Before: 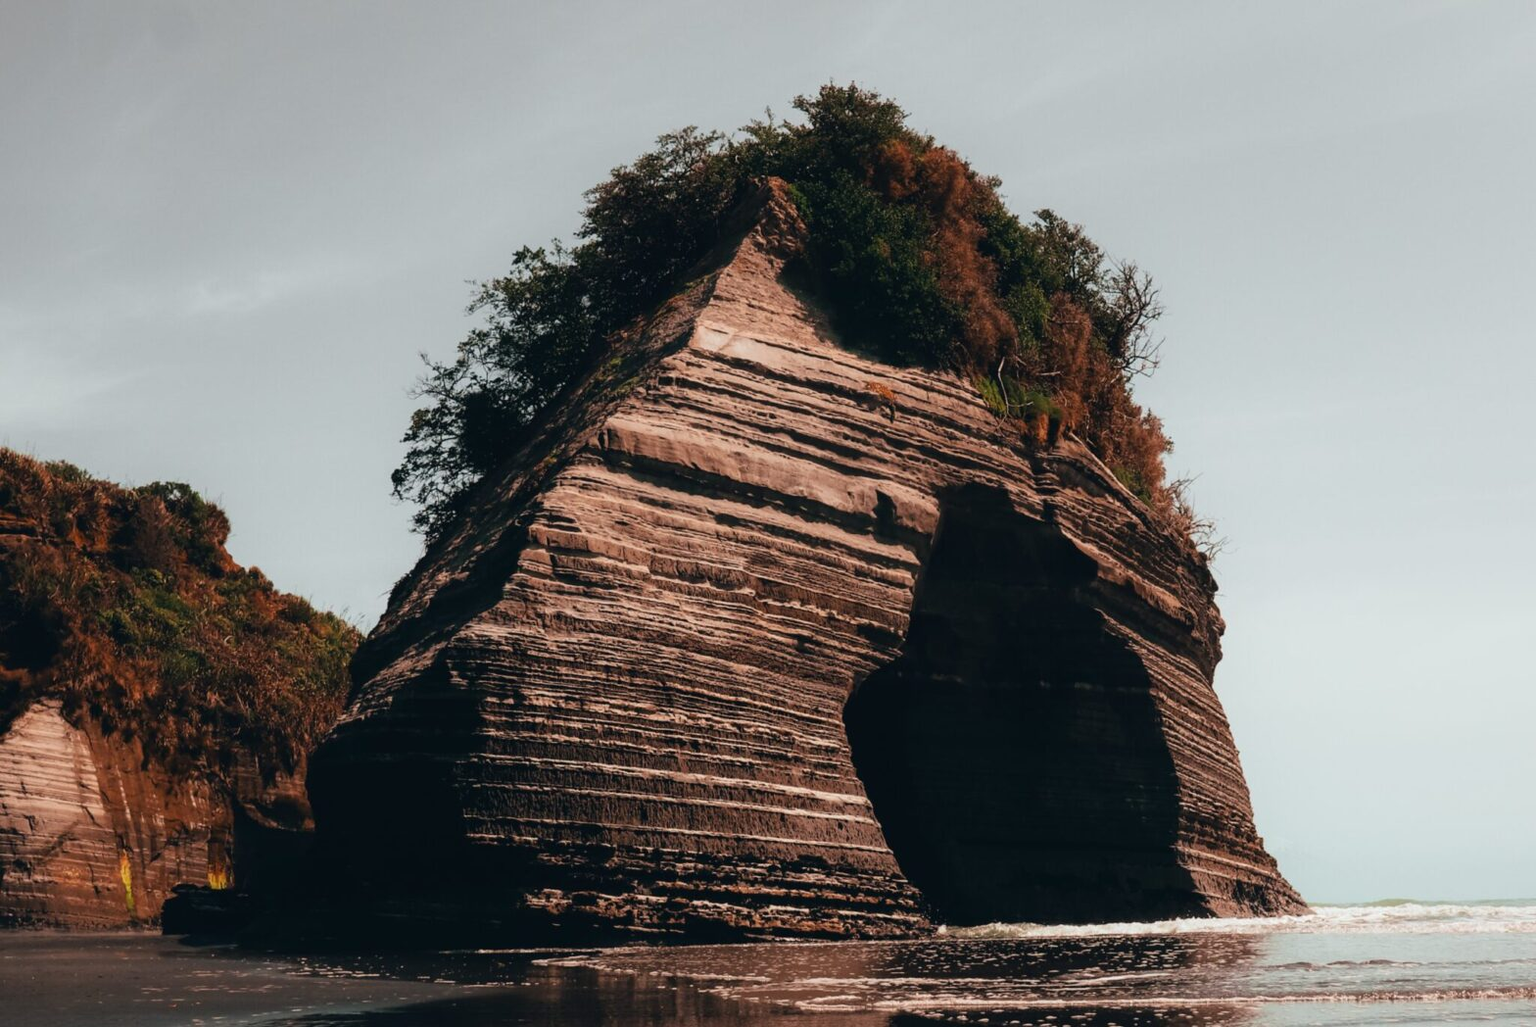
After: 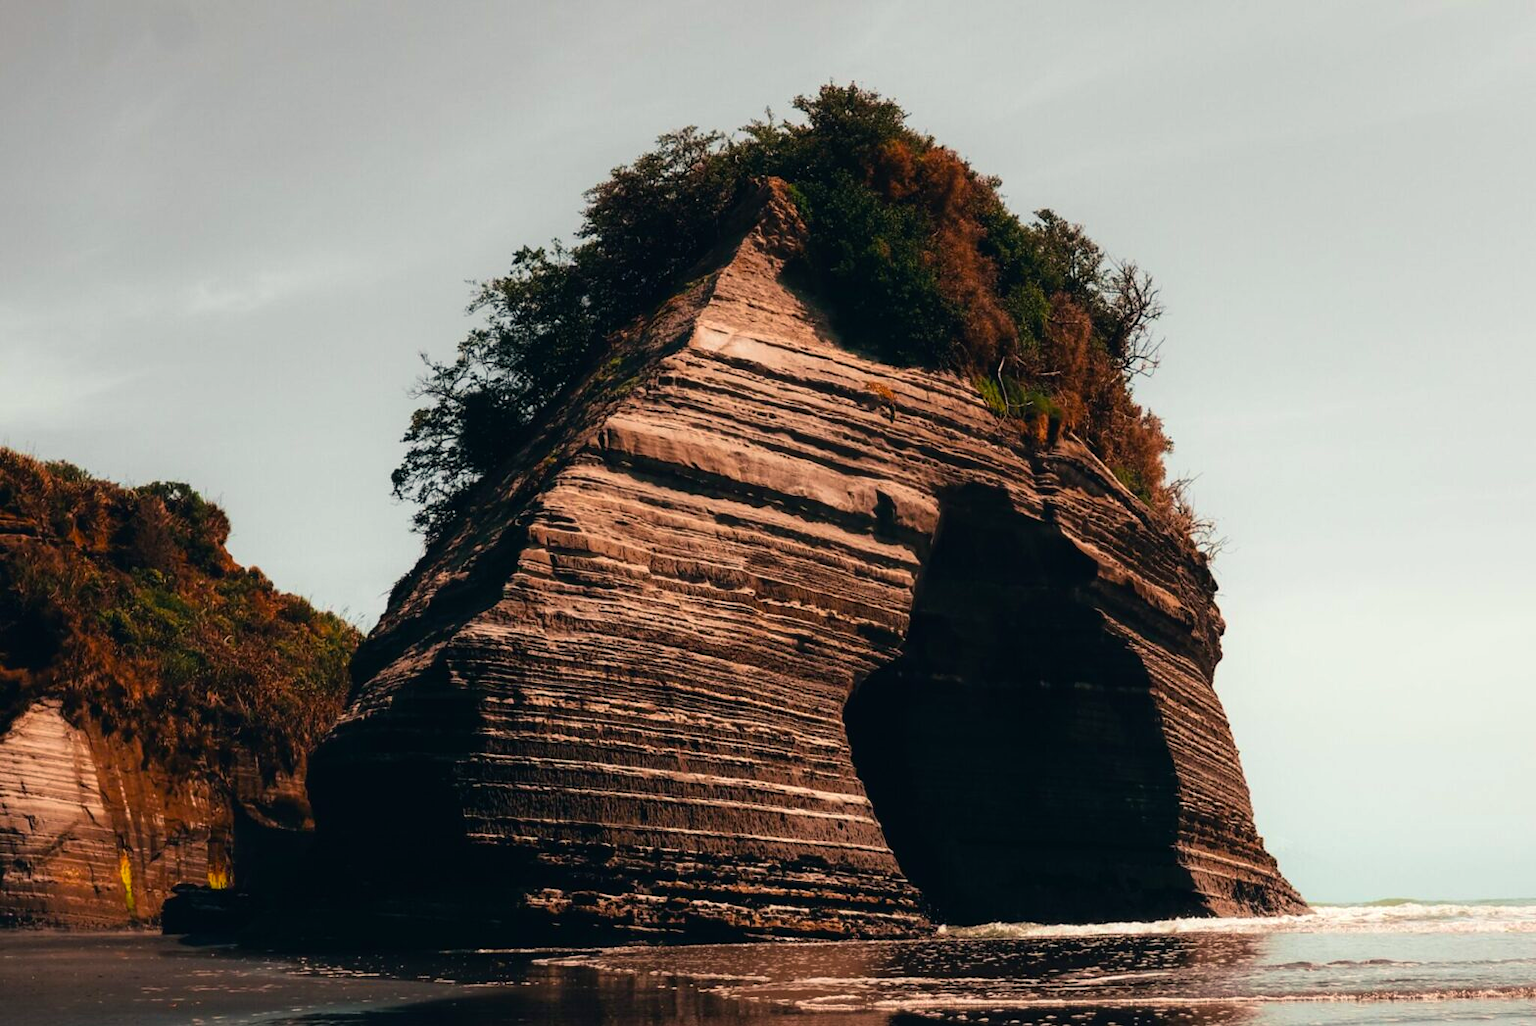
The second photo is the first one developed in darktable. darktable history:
color balance rgb: highlights gain › chroma 2.034%, highlights gain › hue 72.66°, linear chroma grading › global chroma 8.686%, perceptual saturation grading › global saturation 0.951%, global vibrance 35.008%, contrast 9.352%
